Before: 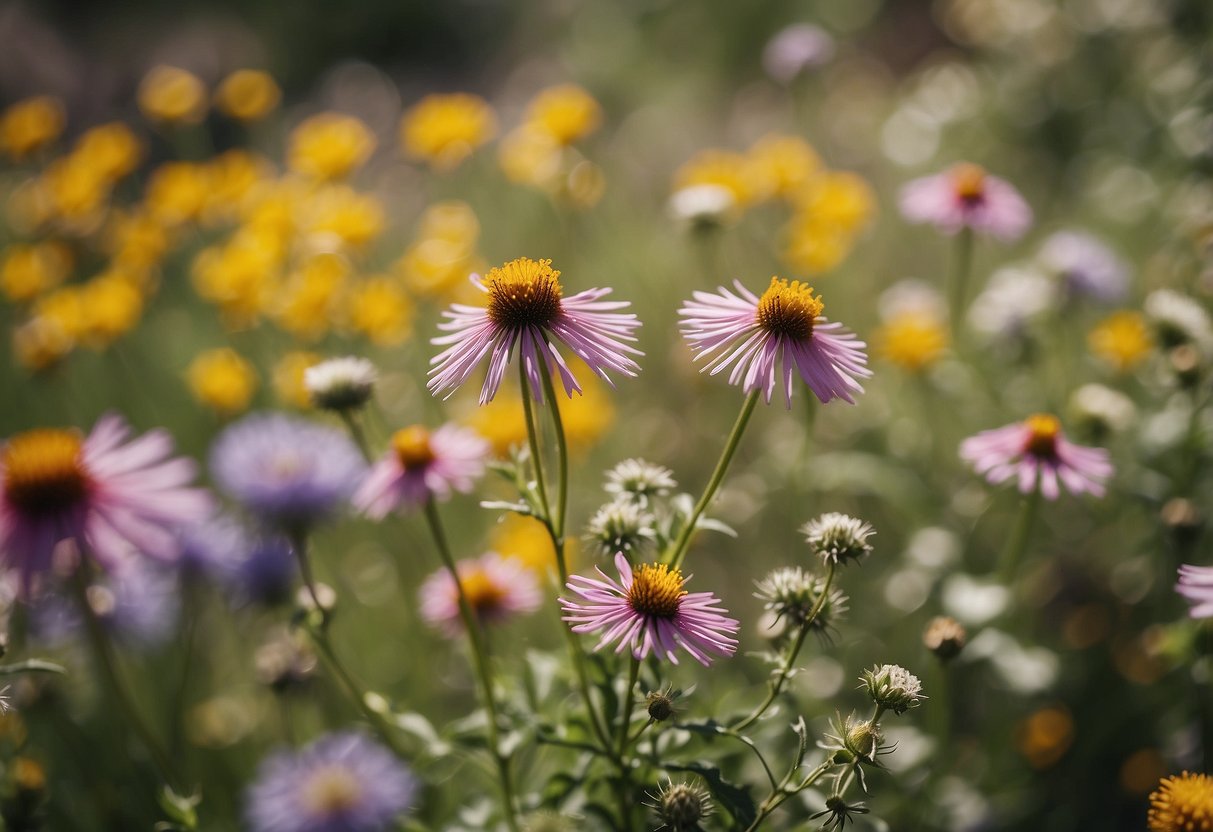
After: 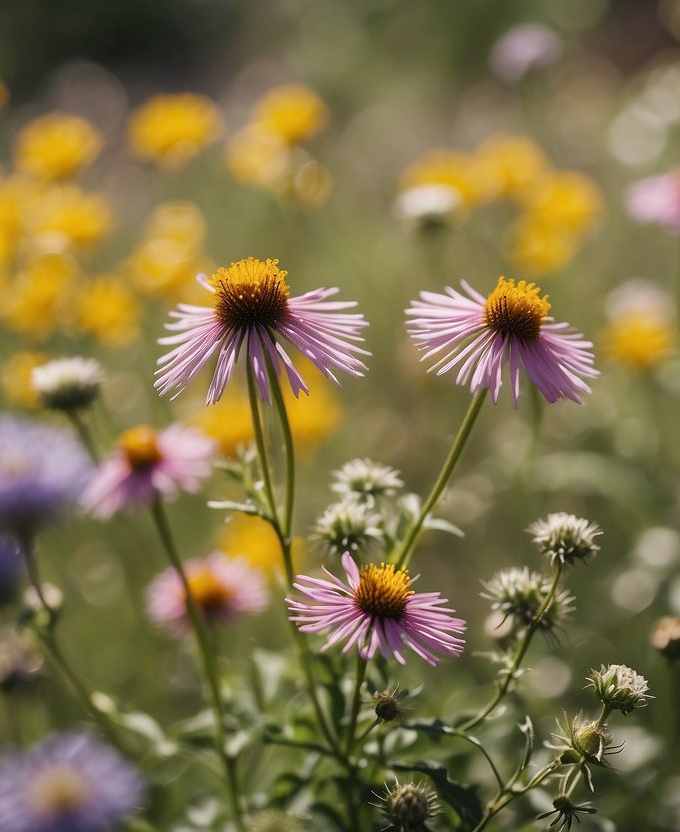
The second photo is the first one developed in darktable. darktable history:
crop and rotate: left 22.561%, right 21.36%
